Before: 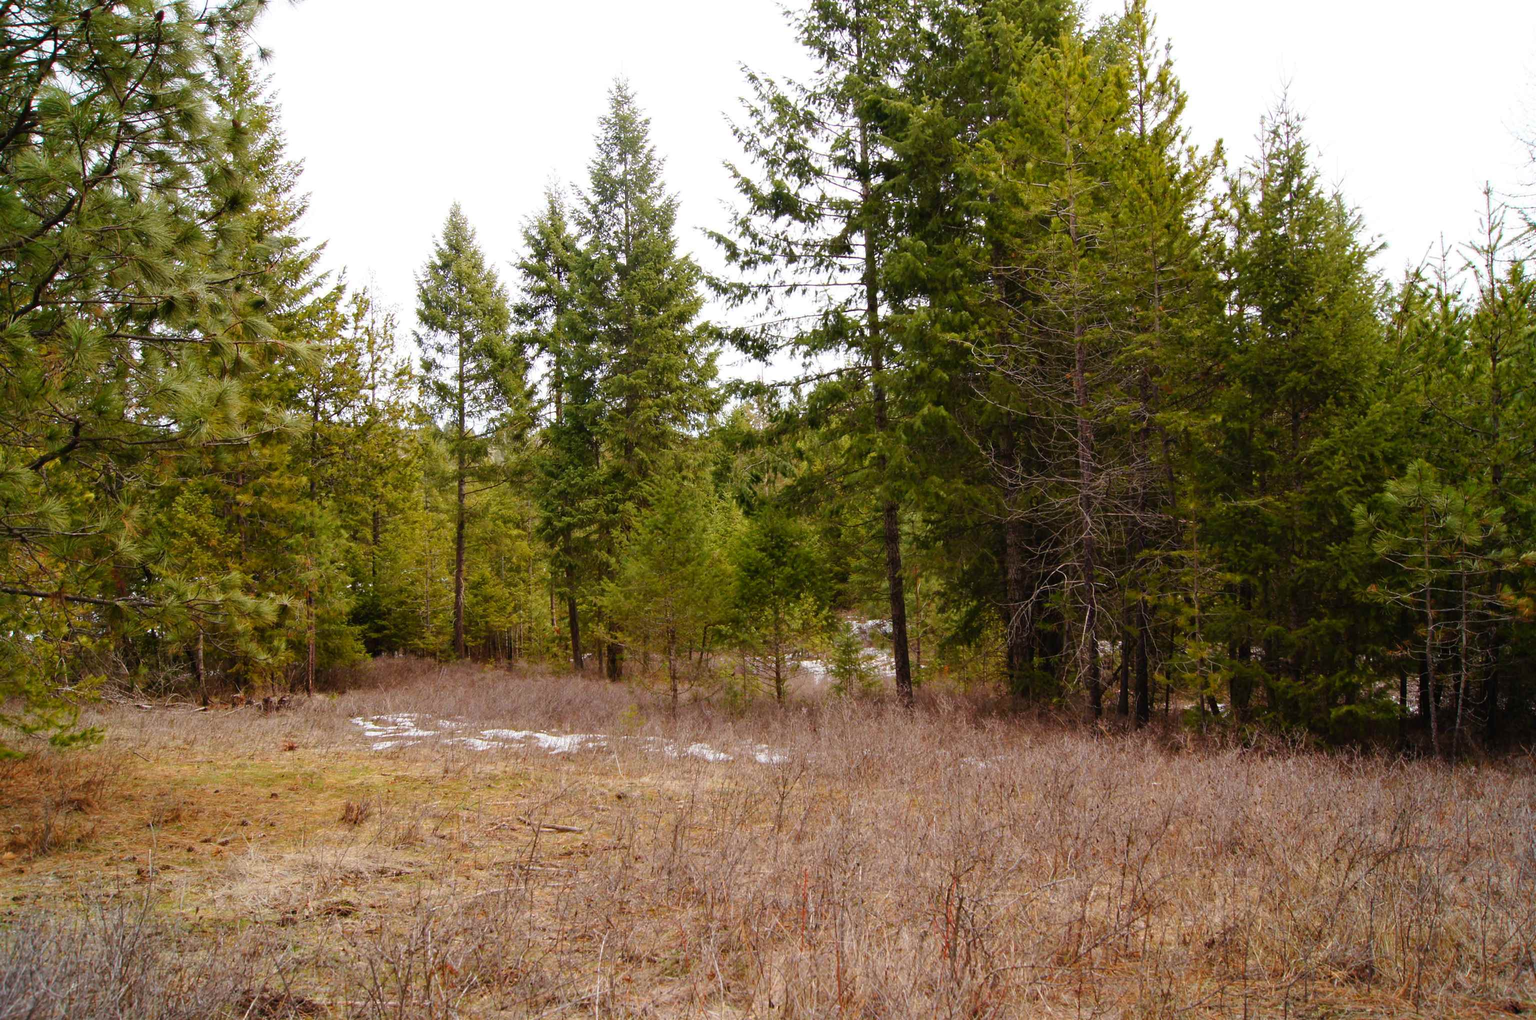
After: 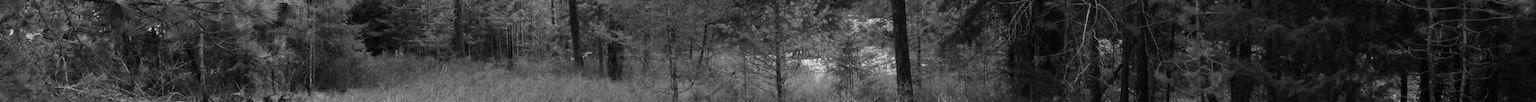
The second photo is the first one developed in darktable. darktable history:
monochrome: a 26.22, b 42.67, size 0.8
color correction: highlights a* -15.58, highlights b* 40, shadows a* -40, shadows b* -26.18
crop and rotate: top 59.084%, bottom 30.916%
